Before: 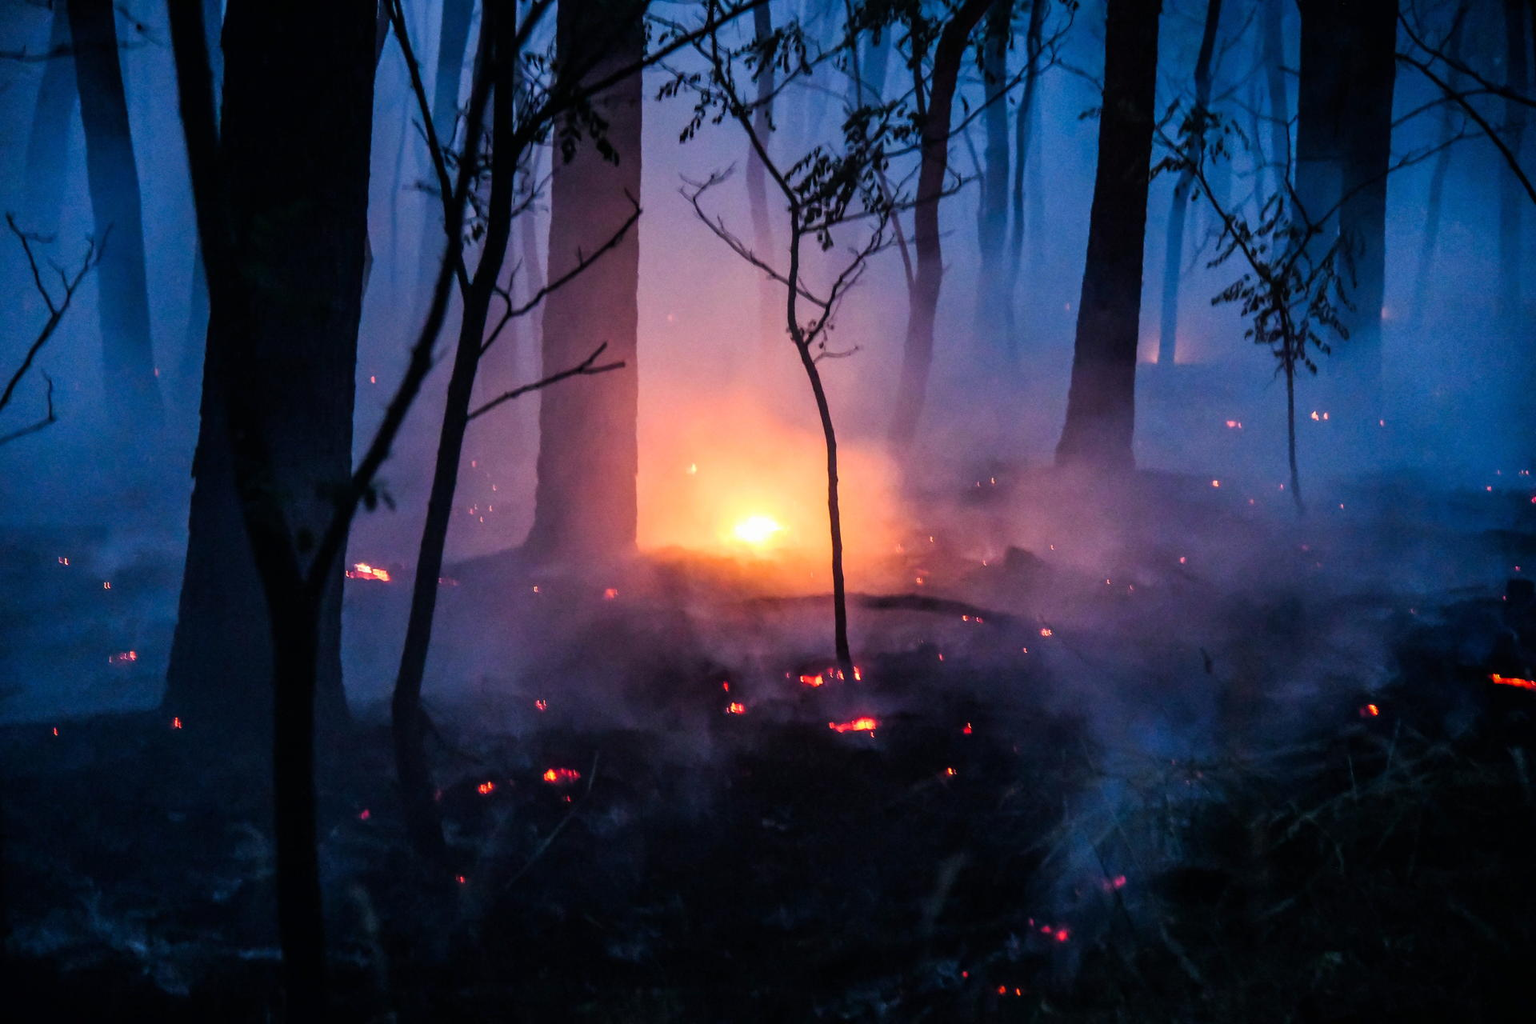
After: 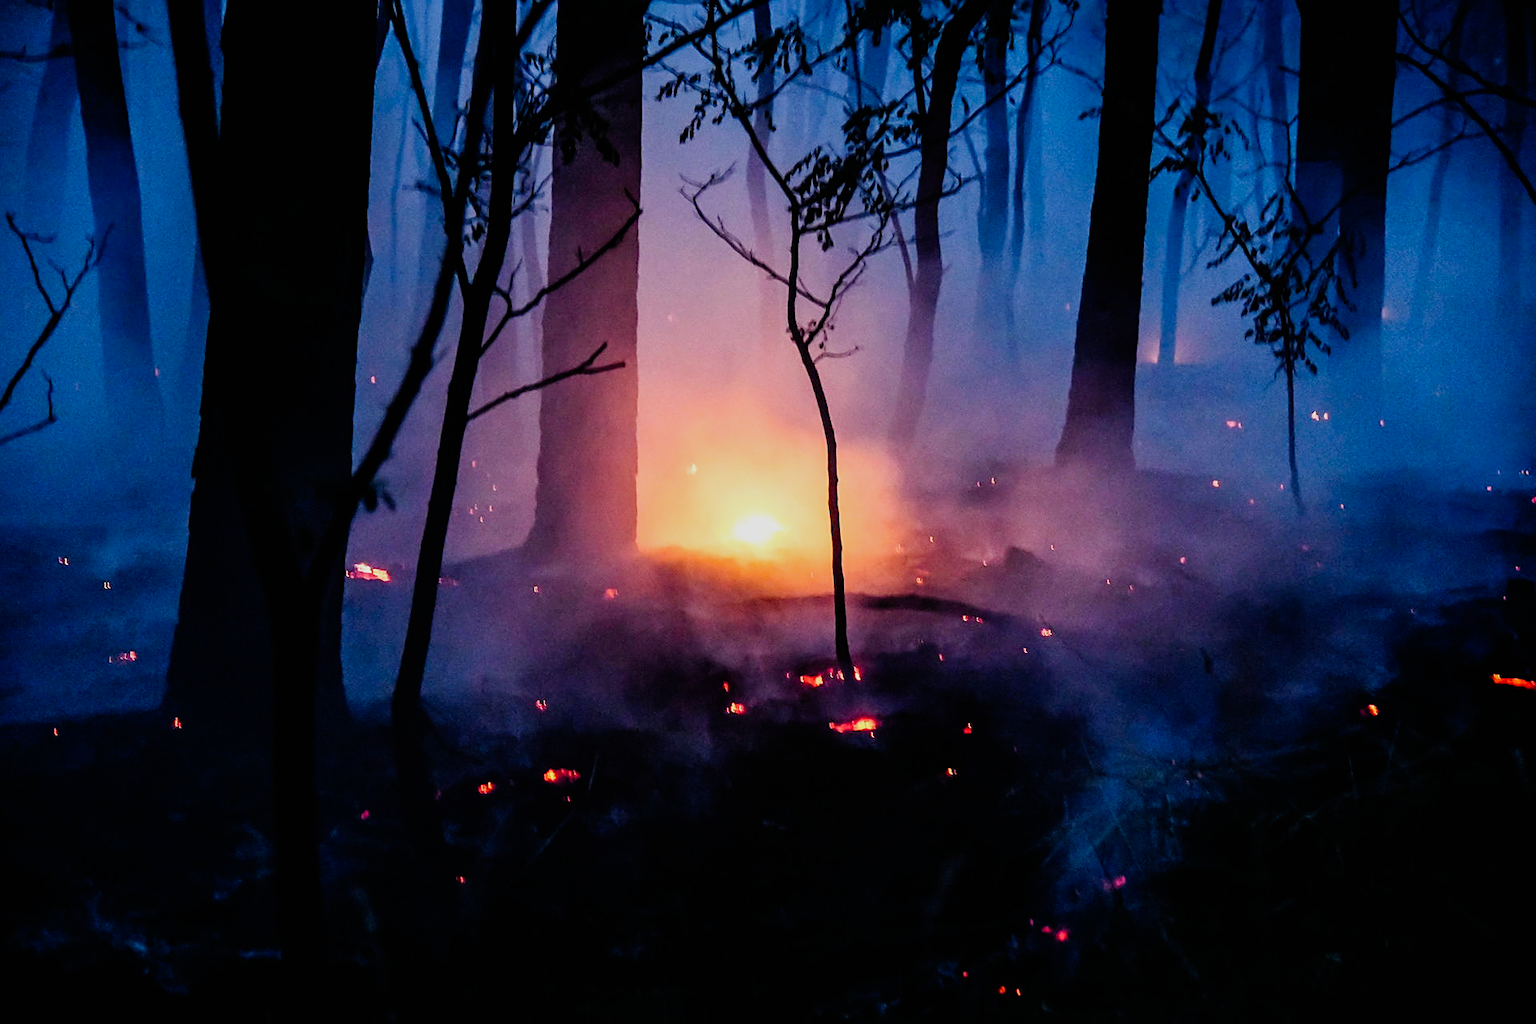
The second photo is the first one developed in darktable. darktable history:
filmic rgb: black relative exposure -11.78 EV, white relative exposure 5.43 EV, threshold 5.99 EV, hardness 4.49, latitude 49.94%, contrast 1.141, preserve chrominance no, color science v5 (2021), contrast in shadows safe, contrast in highlights safe, enable highlight reconstruction true
sharpen: on, module defaults
